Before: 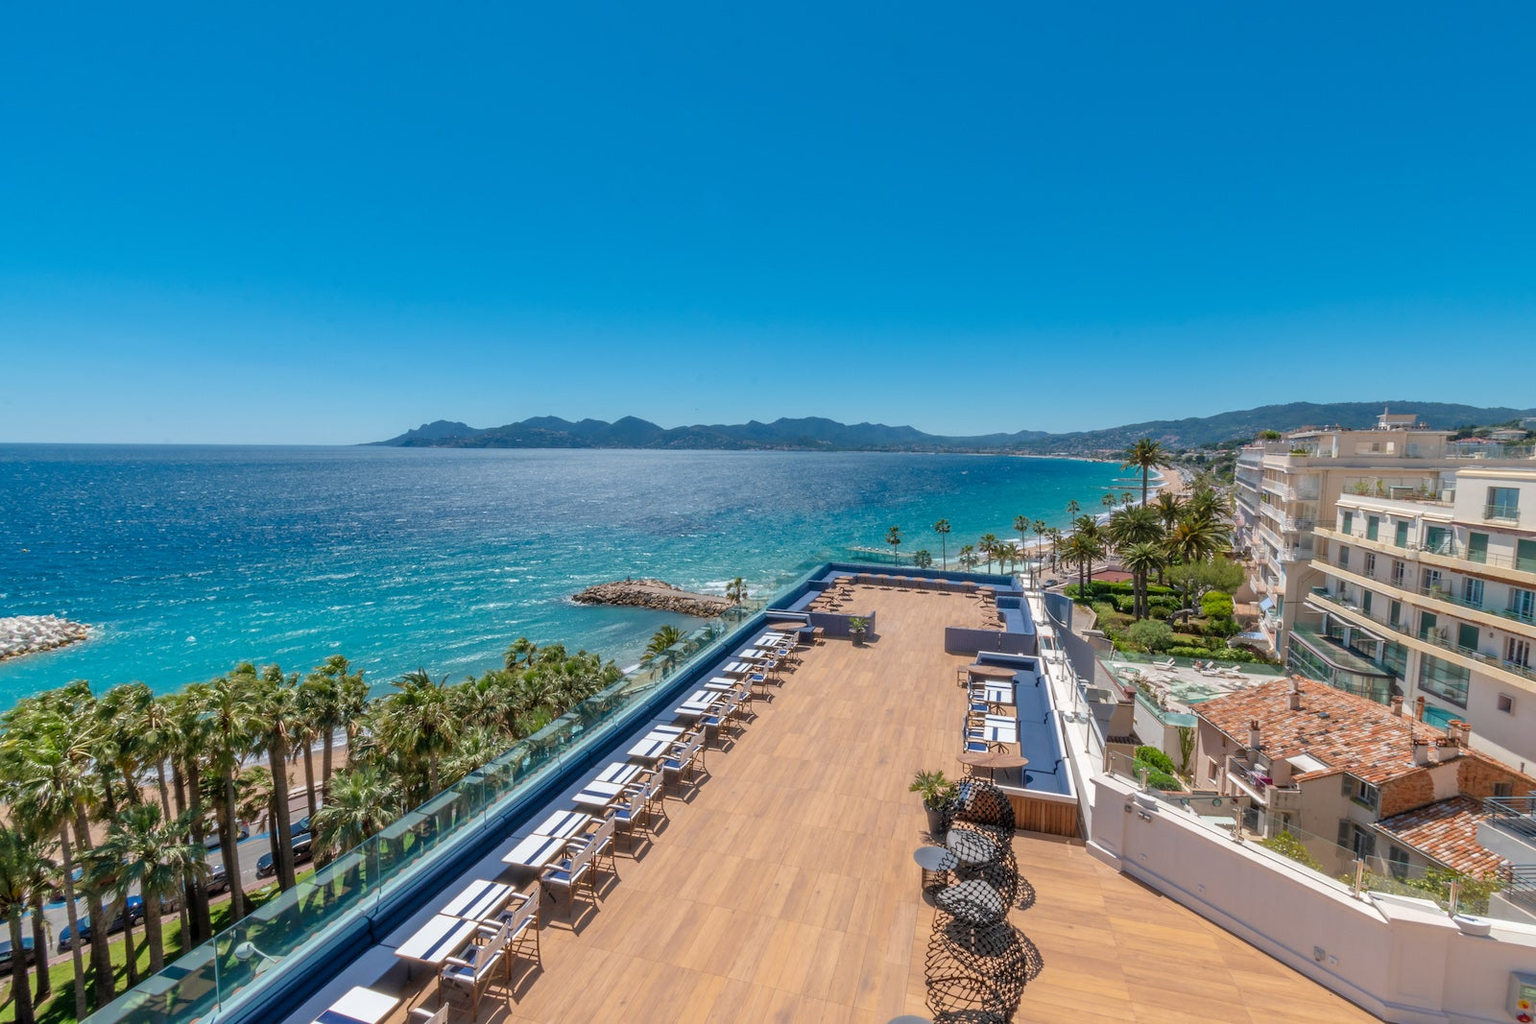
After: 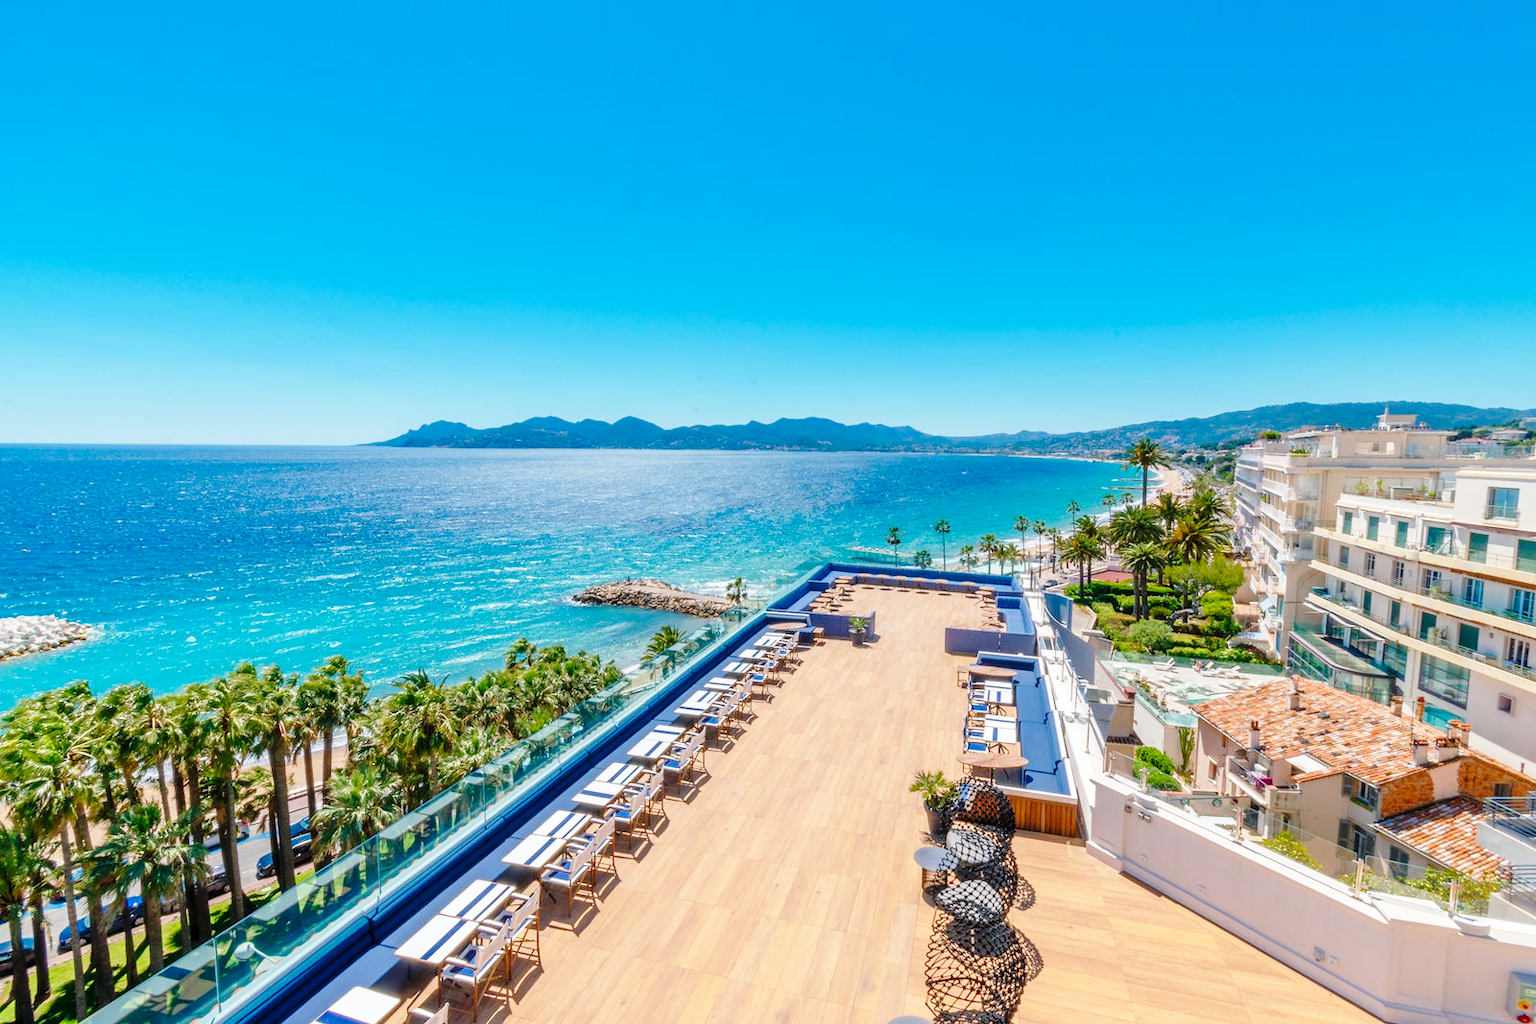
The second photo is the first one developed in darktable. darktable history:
base curve: curves: ch0 [(0, 0) (0.028, 0.03) (0.121, 0.232) (0.46, 0.748) (0.859, 0.968) (1, 1)], preserve colors none
color balance rgb: shadows lift › chroma 3.35%, shadows lift › hue 242.05°, perceptual saturation grading › global saturation 20%, perceptual saturation grading › highlights -25.899%, perceptual saturation grading › shadows 25.741%
